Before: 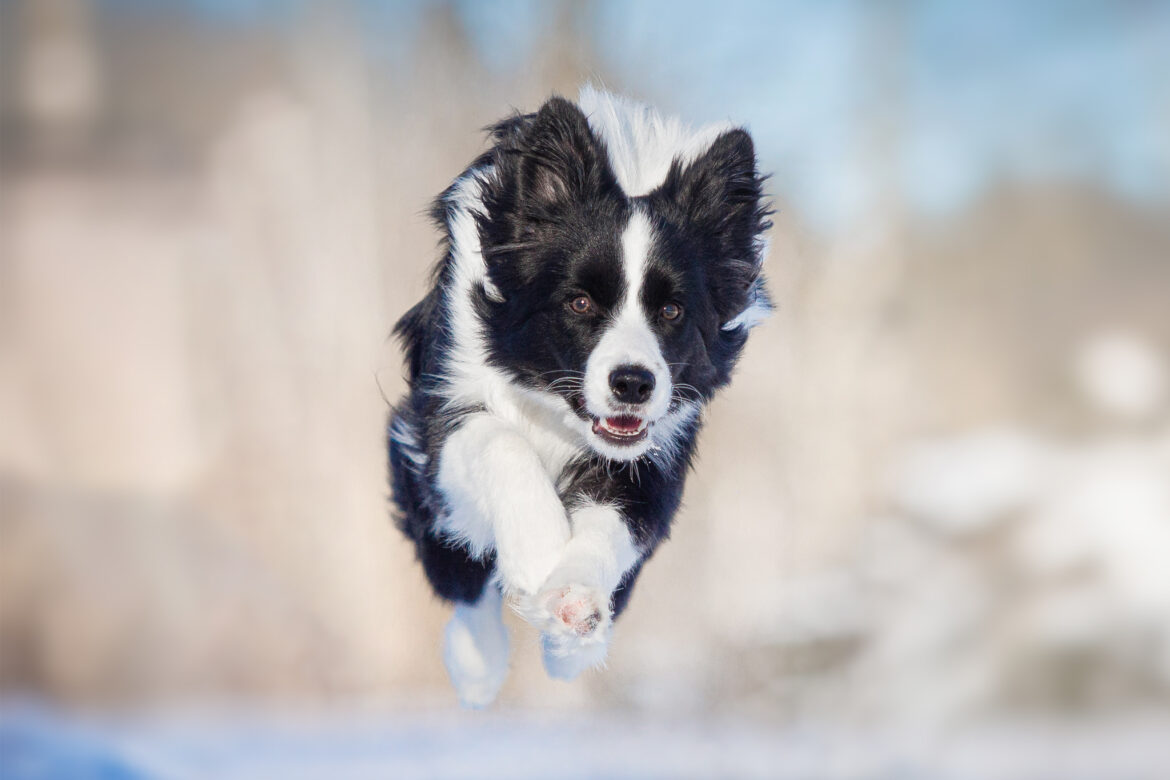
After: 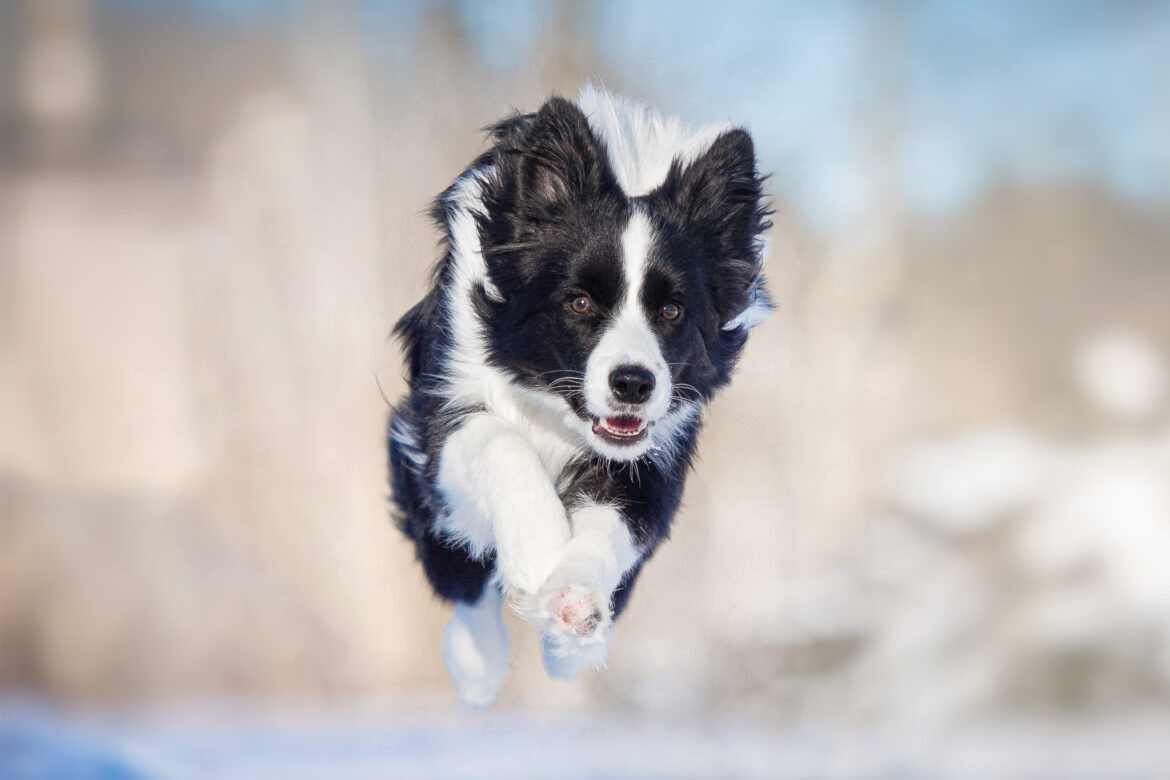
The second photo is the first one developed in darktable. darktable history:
shadows and highlights: shadows 12, white point adjustment 1.2, highlights -0.36, soften with gaussian
local contrast: mode bilateral grid, contrast 10, coarseness 25, detail 110%, midtone range 0.2
